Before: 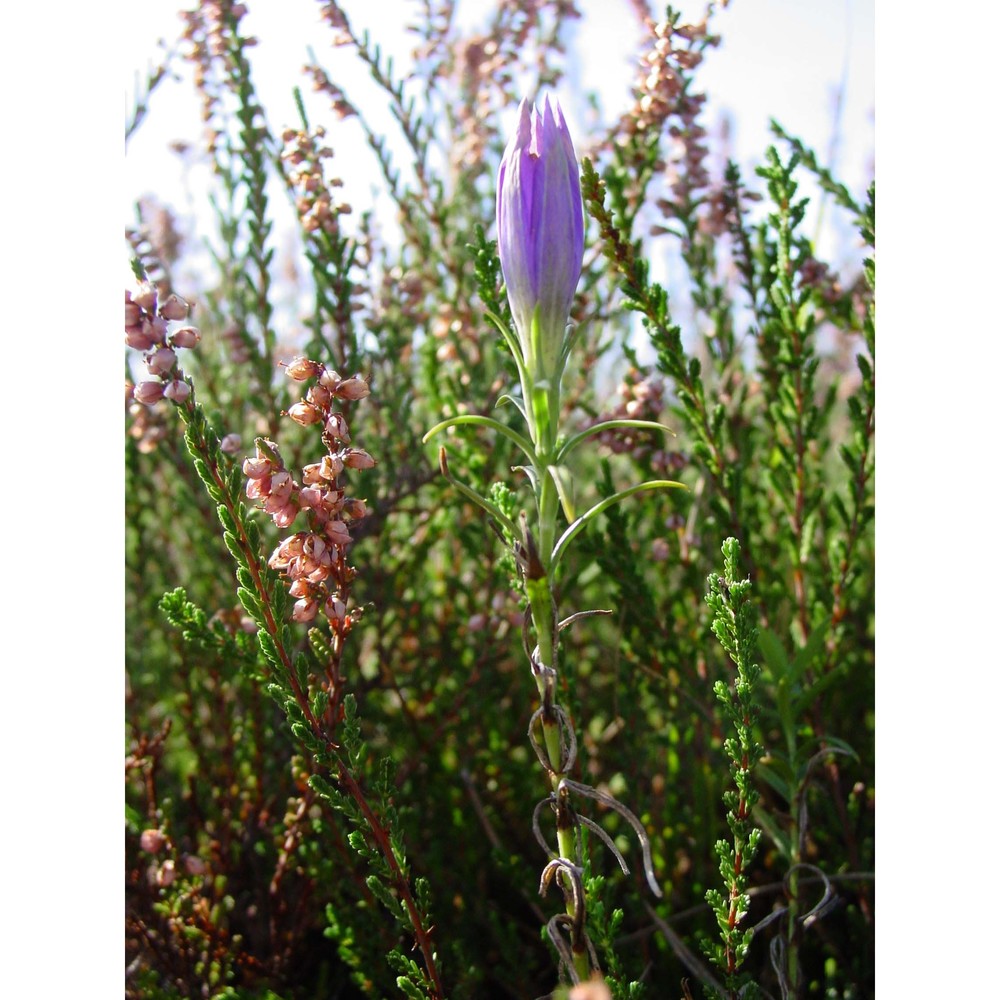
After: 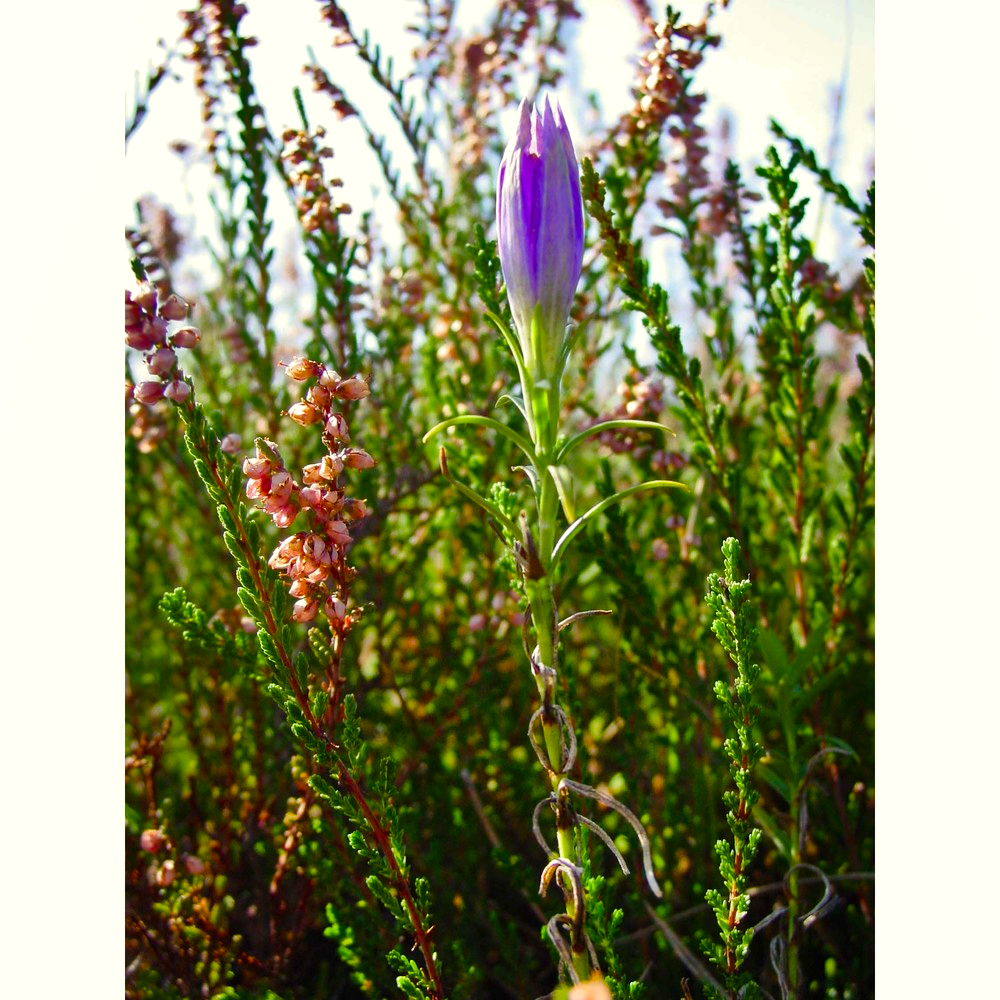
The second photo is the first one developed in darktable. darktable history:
color balance rgb: highlights gain › luminance 5.575%, highlights gain › chroma 2.63%, highlights gain › hue 92.39°, perceptual saturation grading › global saturation 40.965%, perceptual saturation grading › highlights -25.552%, perceptual saturation grading › mid-tones 35.599%, perceptual saturation grading › shadows 34.859%
shadows and highlights: soften with gaussian
